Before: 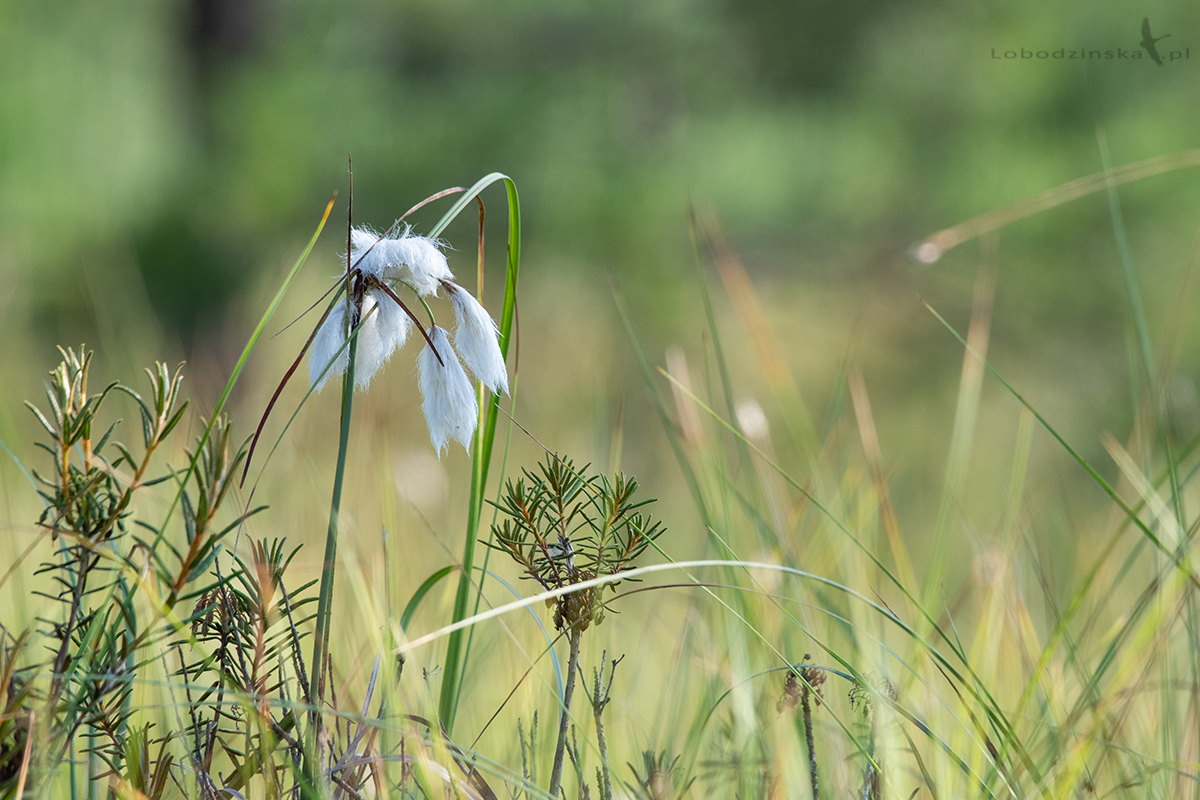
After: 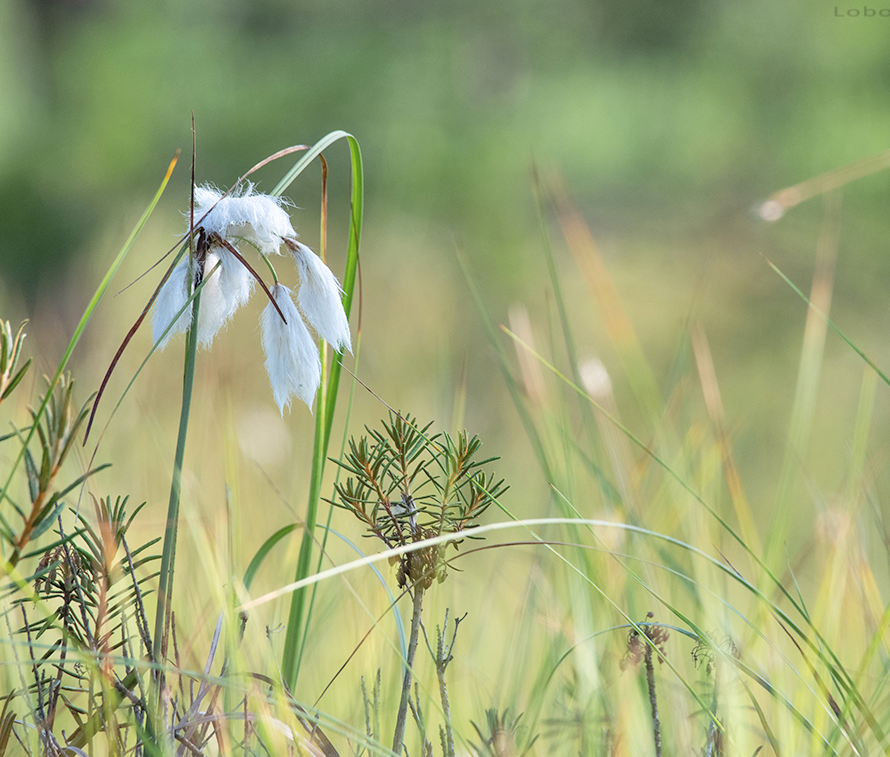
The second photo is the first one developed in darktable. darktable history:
crop and rotate: left 13.15%, top 5.251%, right 12.609%
exposure: compensate highlight preservation false
contrast brightness saturation: brightness 0.15
